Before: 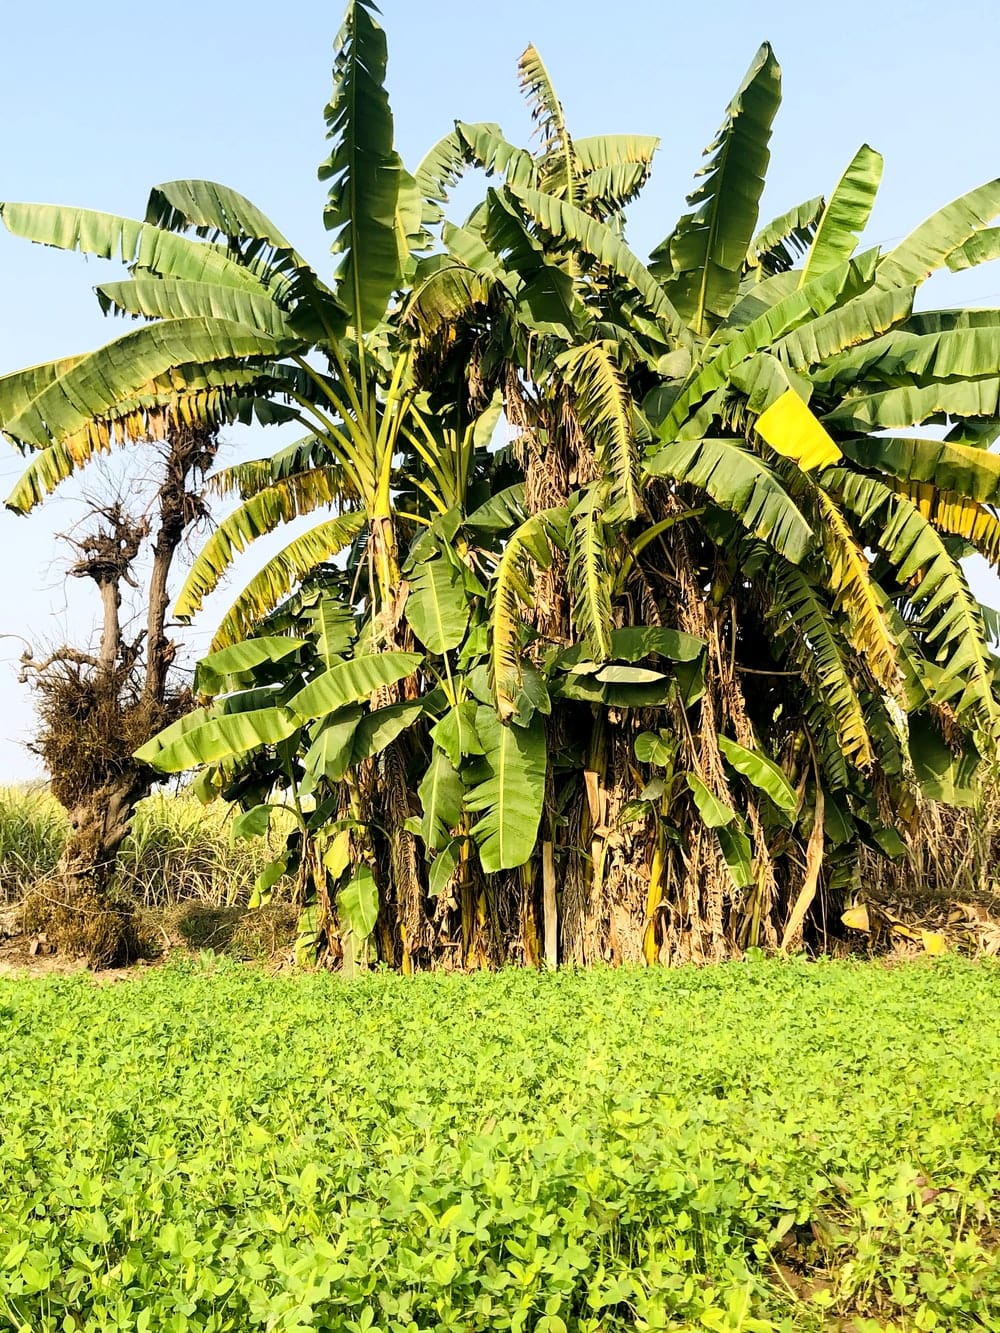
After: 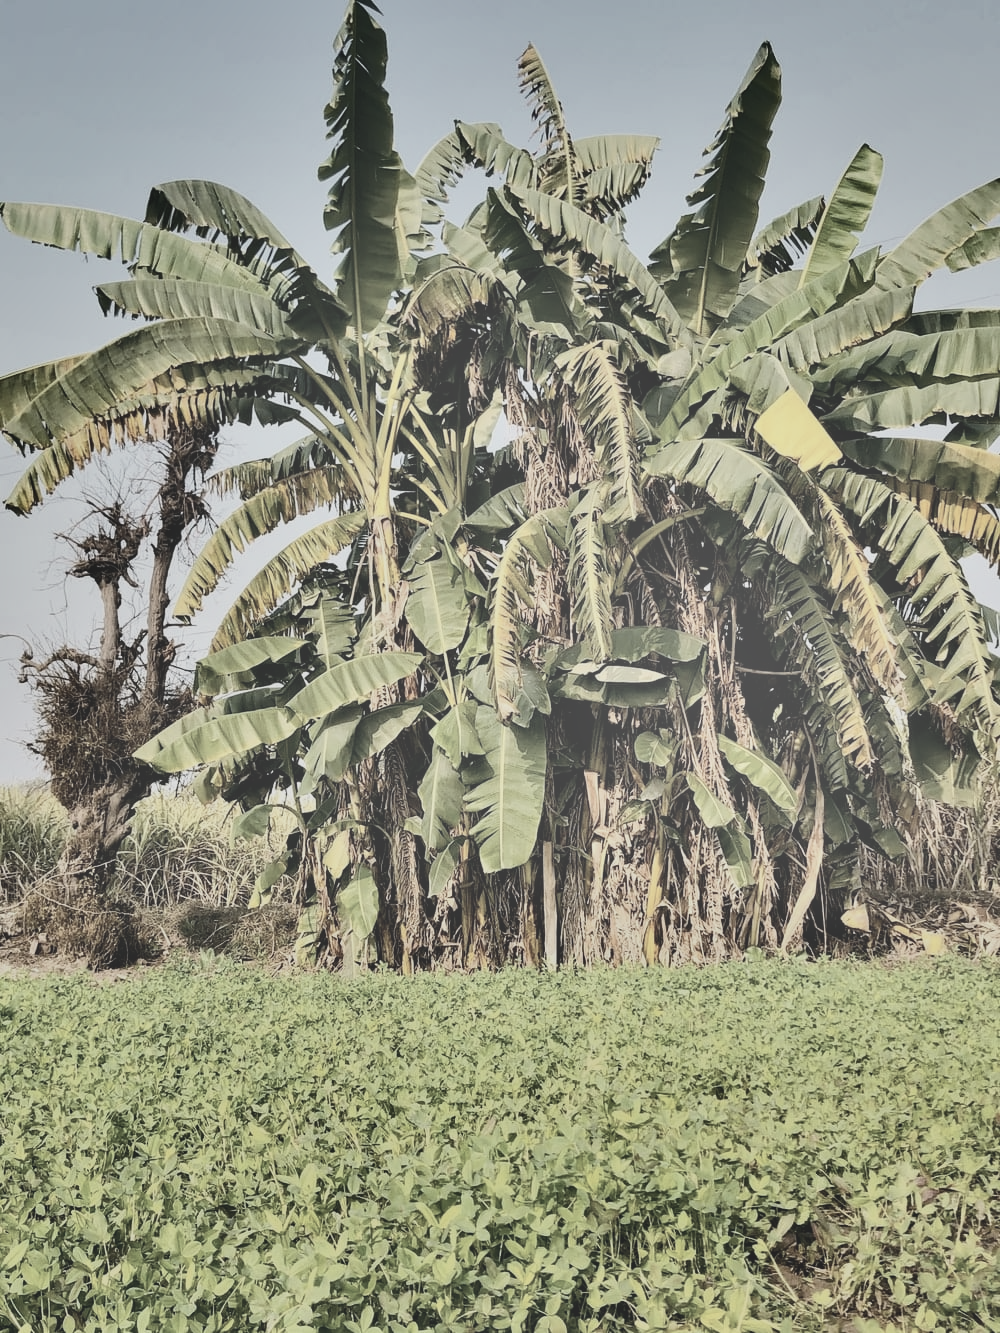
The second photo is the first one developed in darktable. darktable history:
shadows and highlights: shadows 24.5, highlights -78.15, soften with gaussian
contrast equalizer: octaves 7, y [[0.6 ×6], [0.55 ×6], [0 ×6], [0 ×6], [0 ×6]], mix 0.15
contrast brightness saturation: contrast -0.32, brightness 0.75, saturation -0.78
